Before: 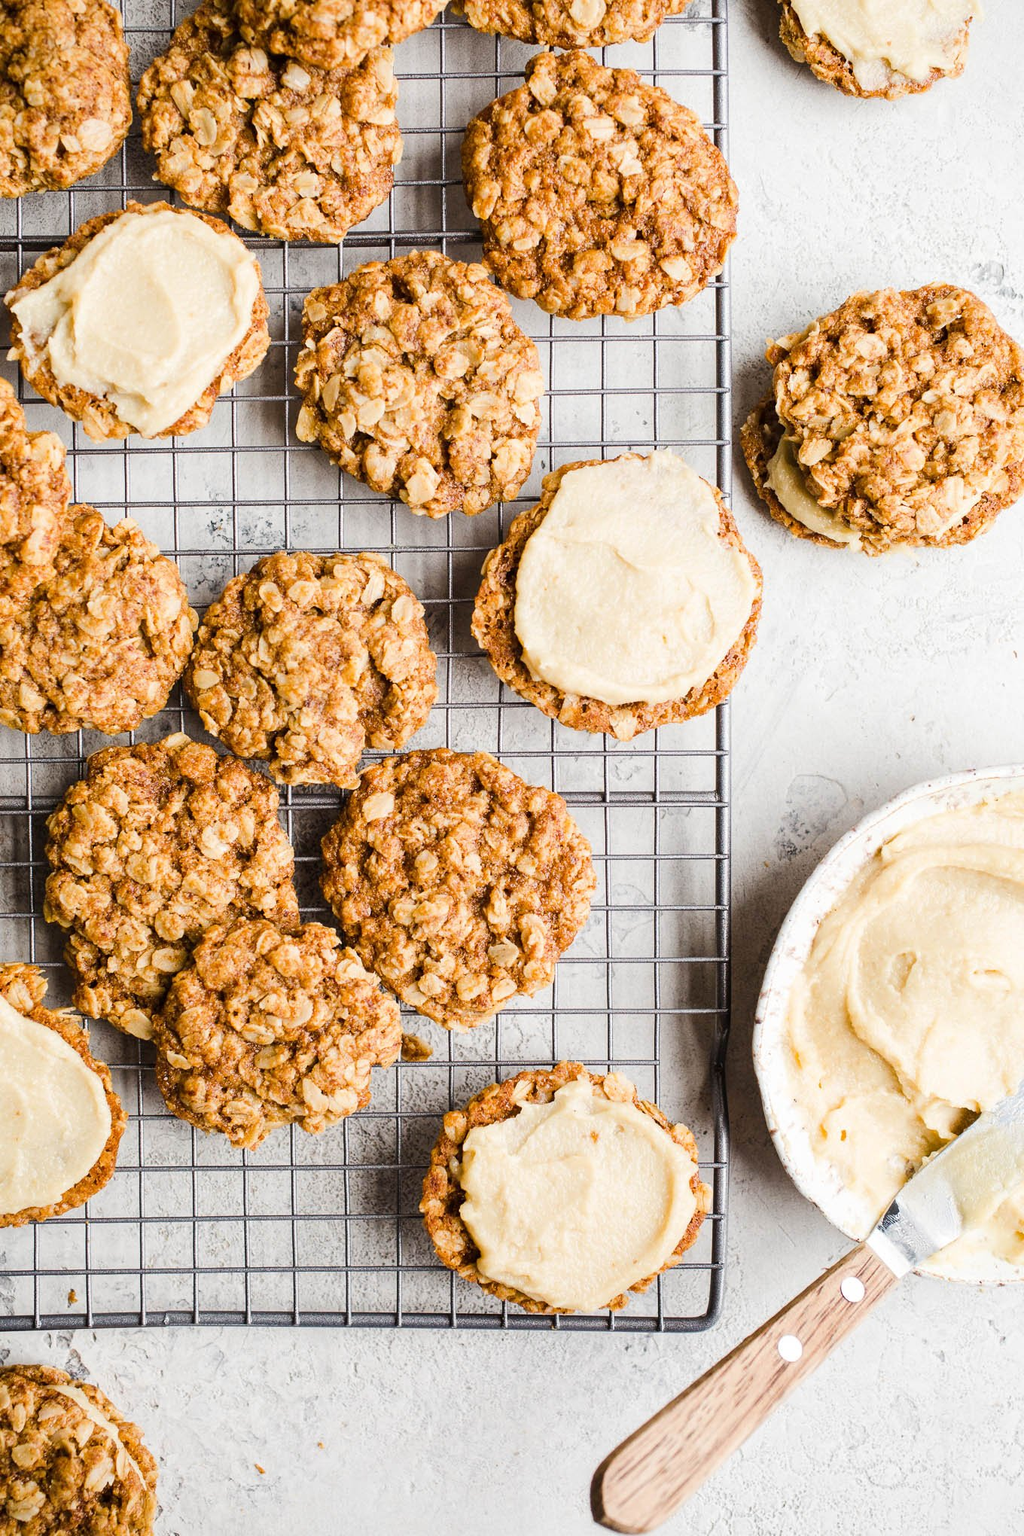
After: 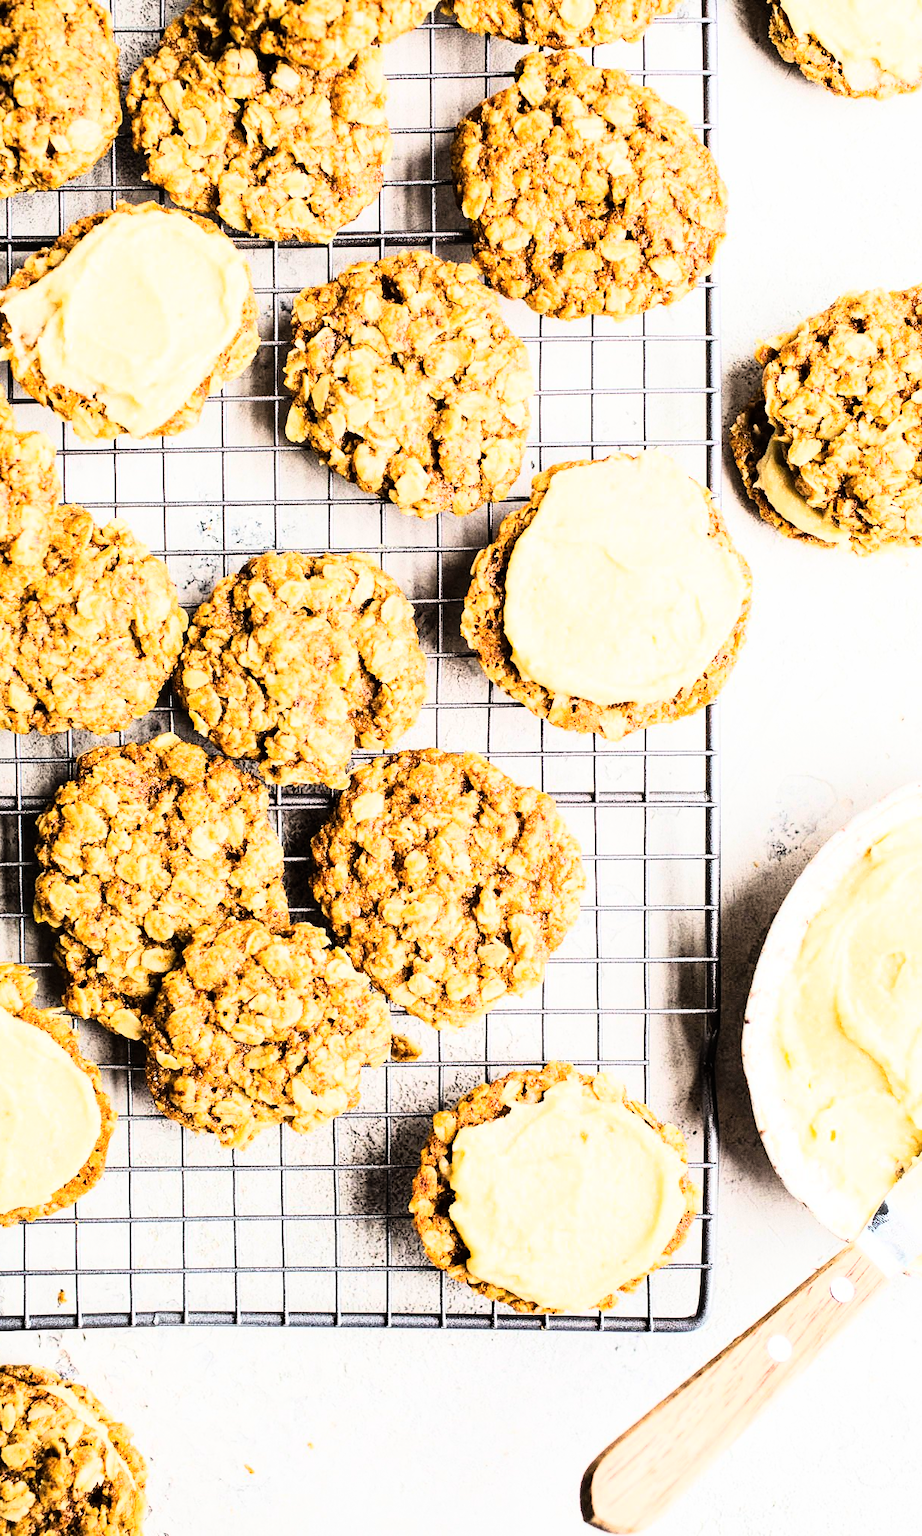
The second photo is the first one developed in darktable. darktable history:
rgb curve: curves: ch0 [(0, 0) (0.21, 0.15) (0.24, 0.21) (0.5, 0.75) (0.75, 0.96) (0.89, 0.99) (1, 1)]; ch1 [(0, 0.02) (0.21, 0.13) (0.25, 0.2) (0.5, 0.67) (0.75, 0.9) (0.89, 0.97) (1, 1)]; ch2 [(0, 0.02) (0.21, 0.13) (0.25, 0.2) (0.5, 0.67) (0.75, 0.9) (0.89, 0.97) (1, 1)], compensate middle gray true
crop and rotate: left 1.088%, right 8.807%
grain: coarseness 0.09 ISO
